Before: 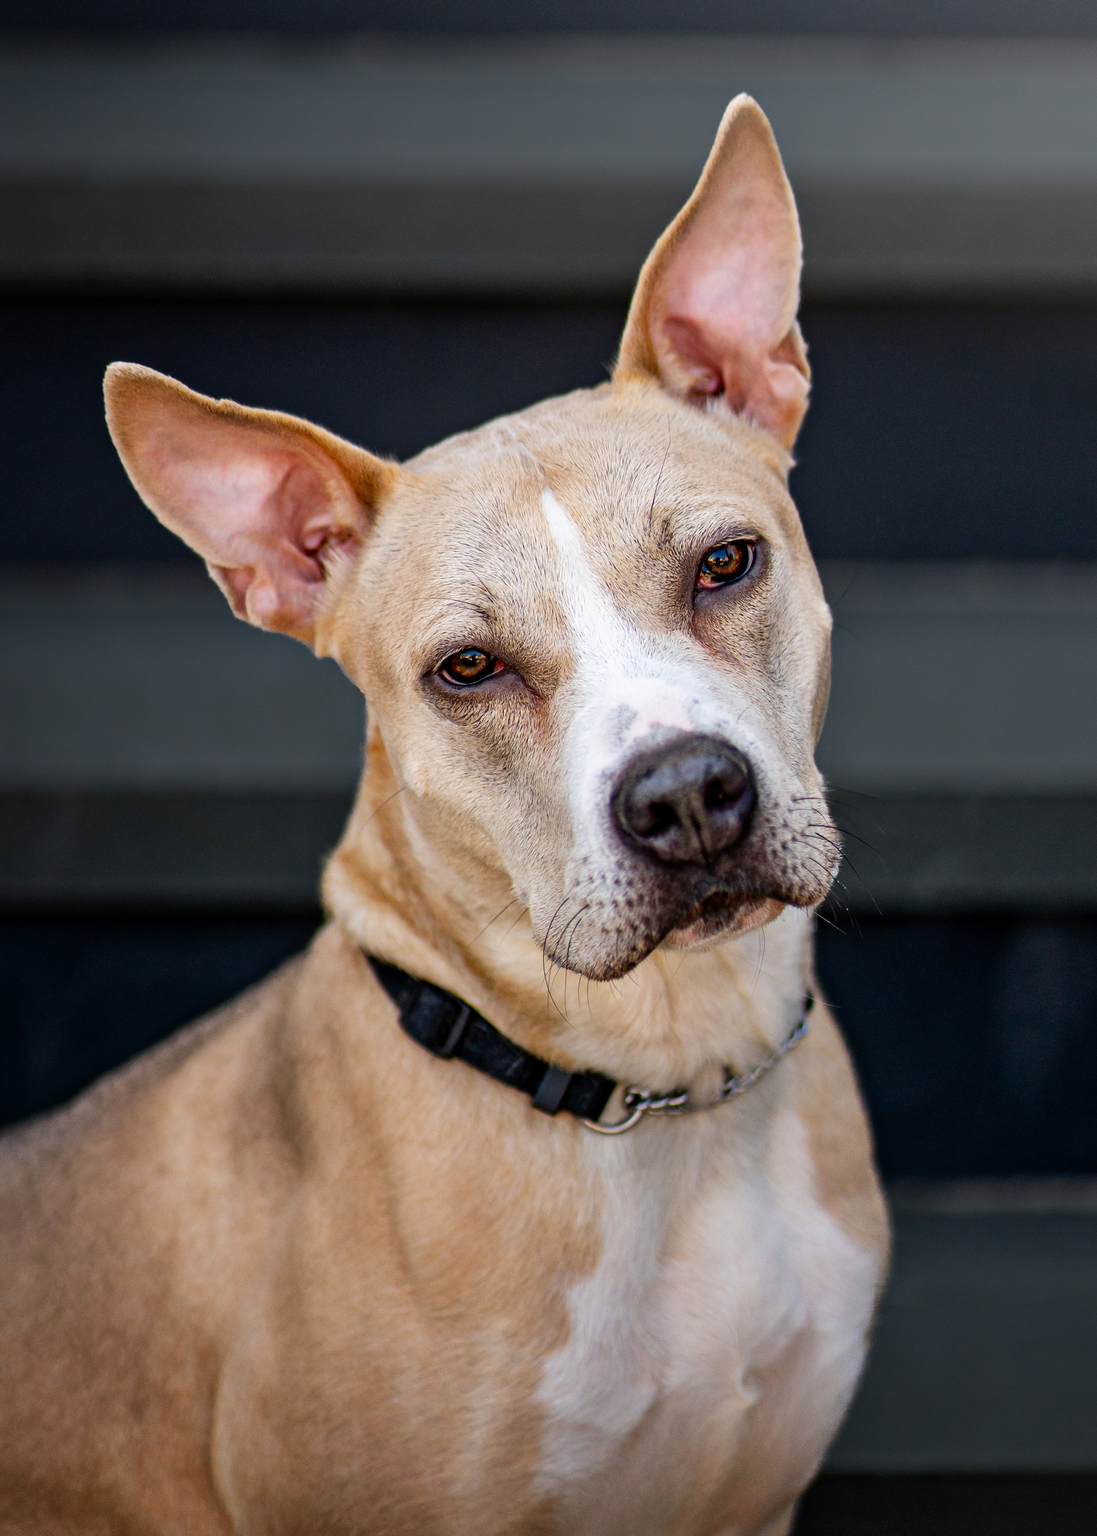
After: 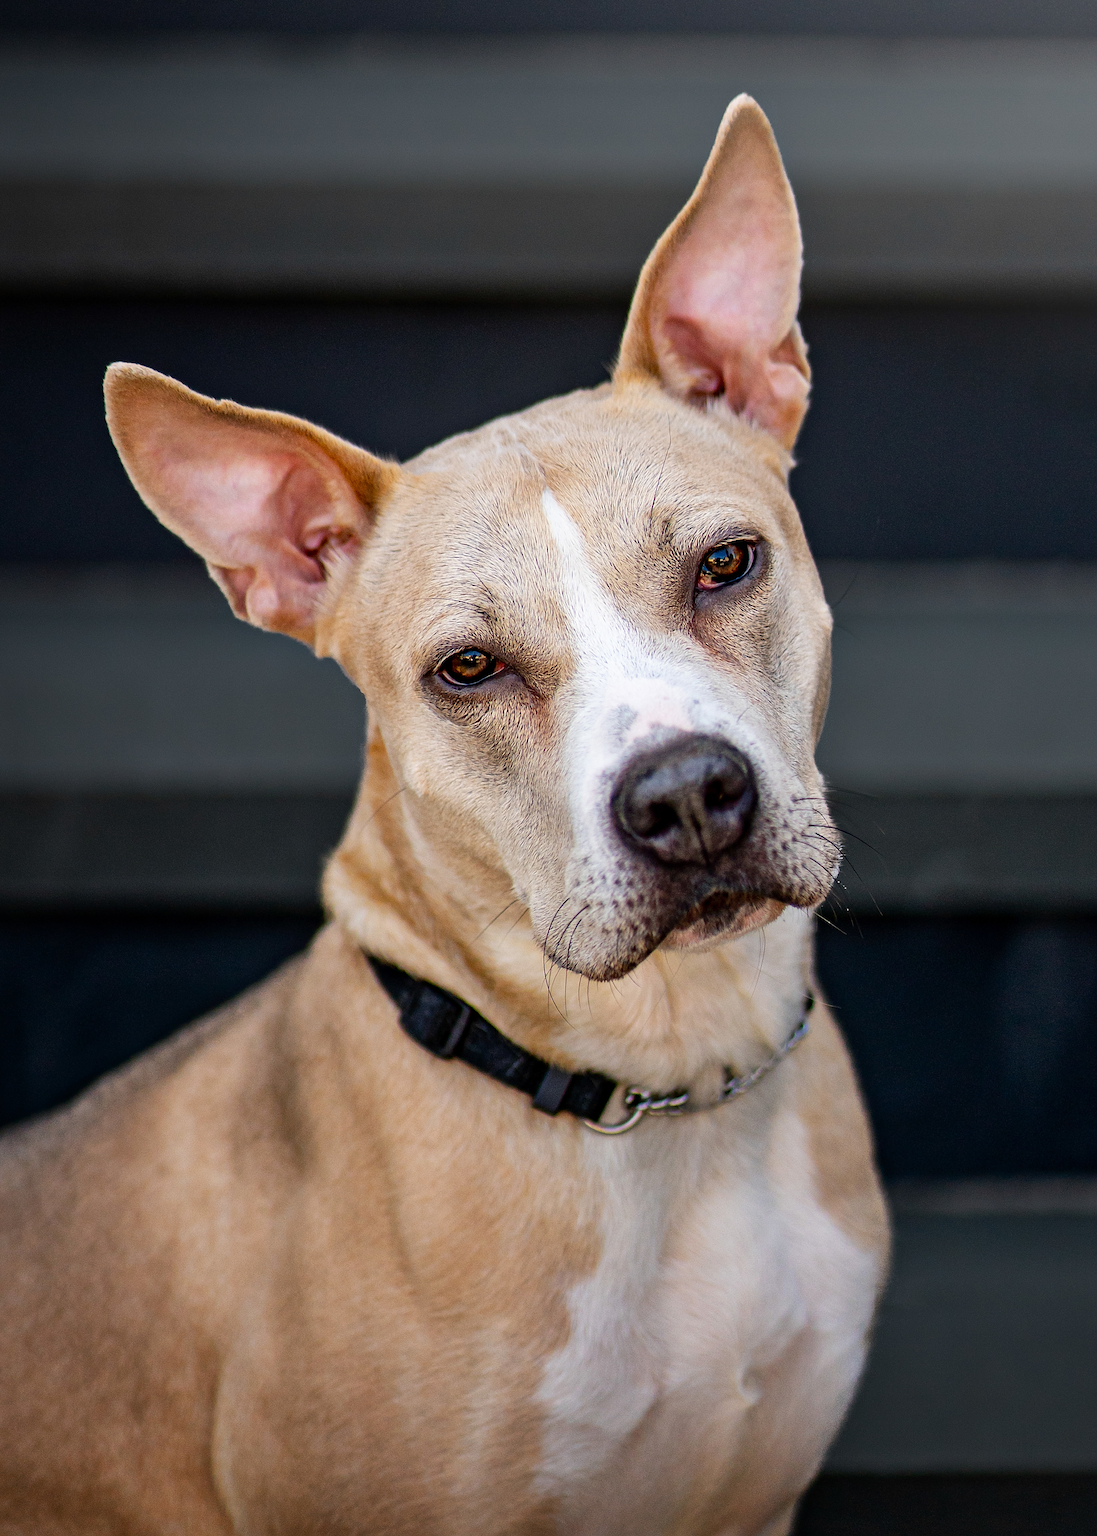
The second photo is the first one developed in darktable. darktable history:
sharpen: amount 0.491
